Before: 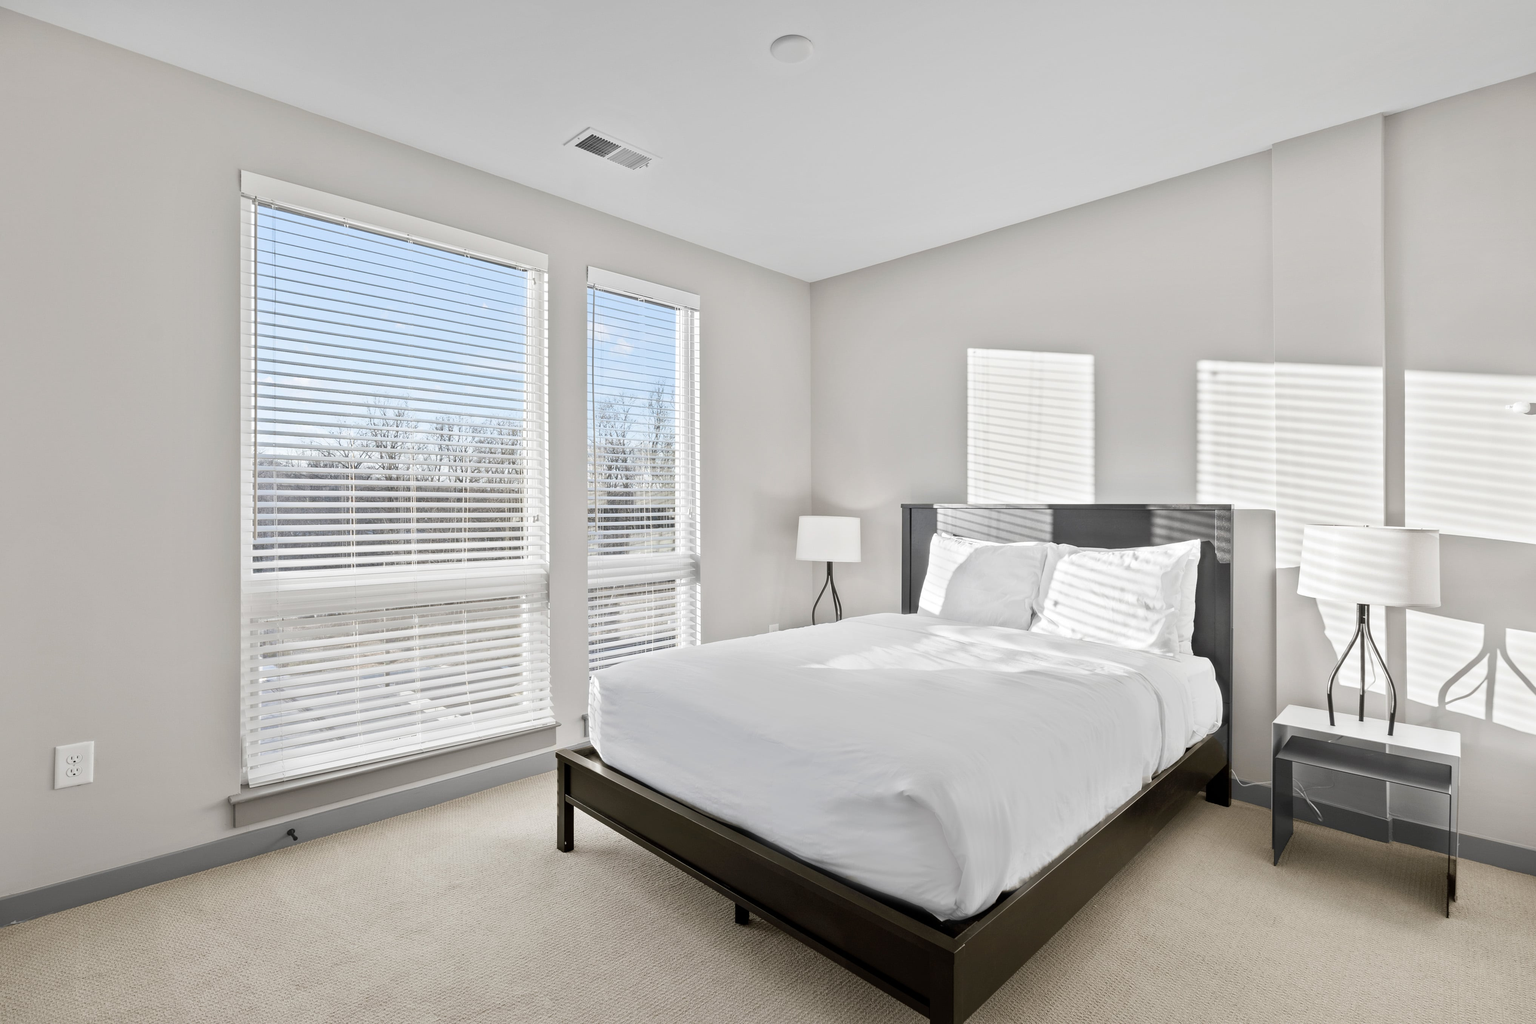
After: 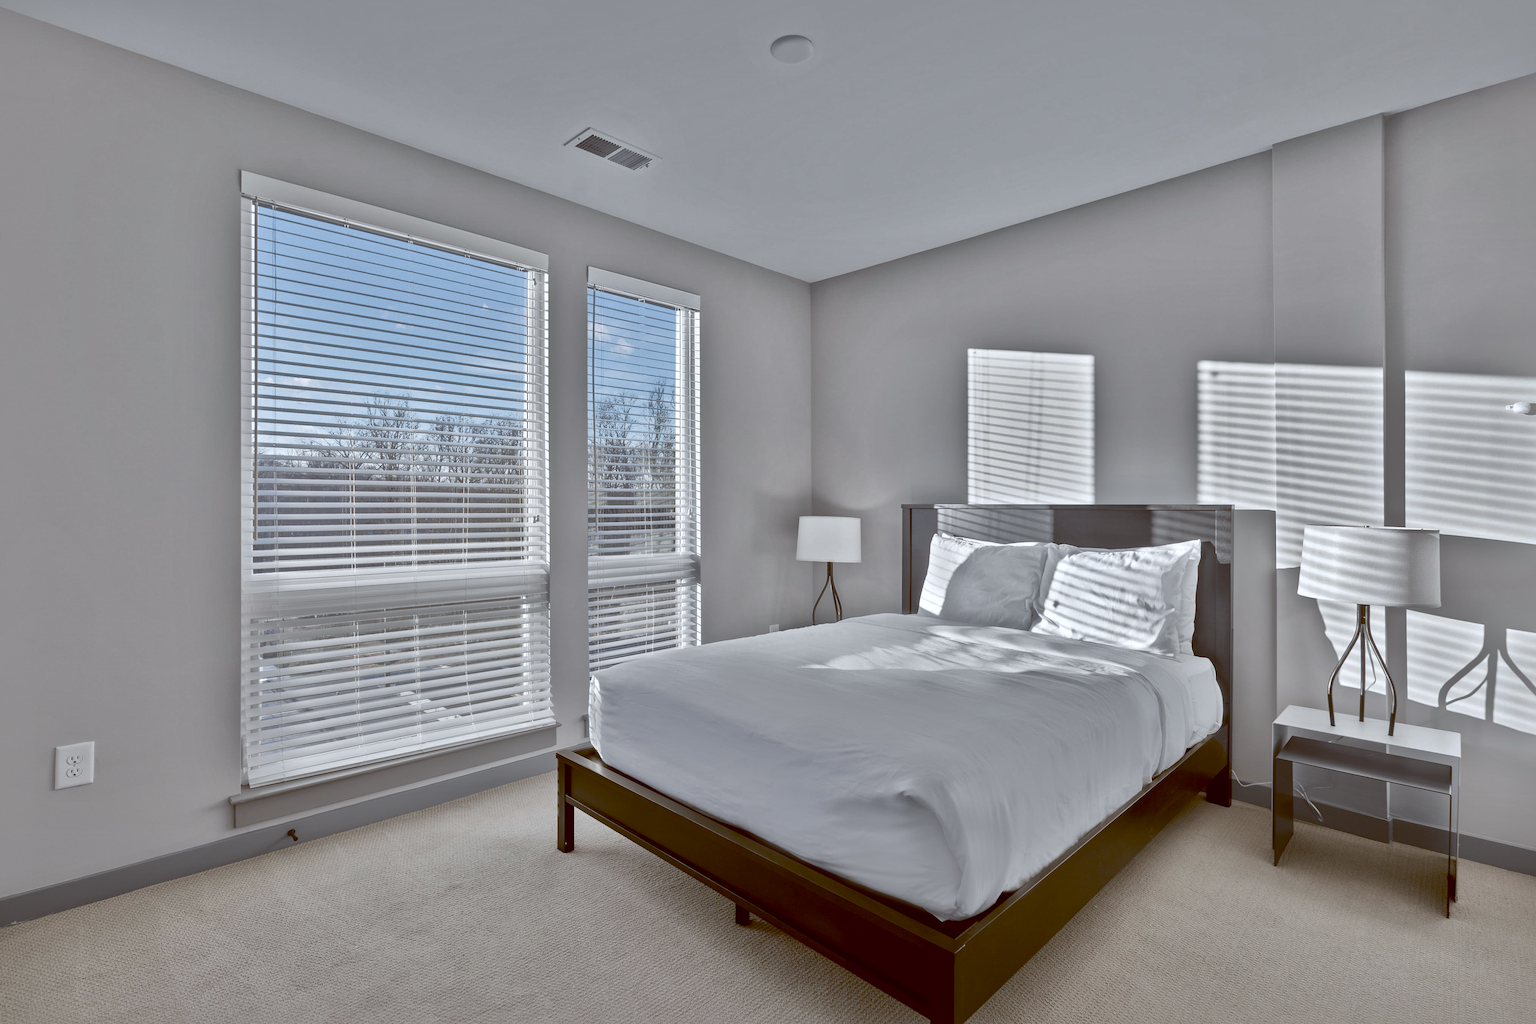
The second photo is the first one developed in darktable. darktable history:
color balance: lift [1, 1.015, 1.004, 0.985], gamma [1, 0.958, 0.971, 1.042], gain [1, 0.956, 0.977, 1.044]
tone curve: curves: ch0 [(0, 0) (0.8, 0.757) (1, 1)], color space Lab, linked channels, preserve colors none
shadows and highlights: shadows 25, highlights -70
